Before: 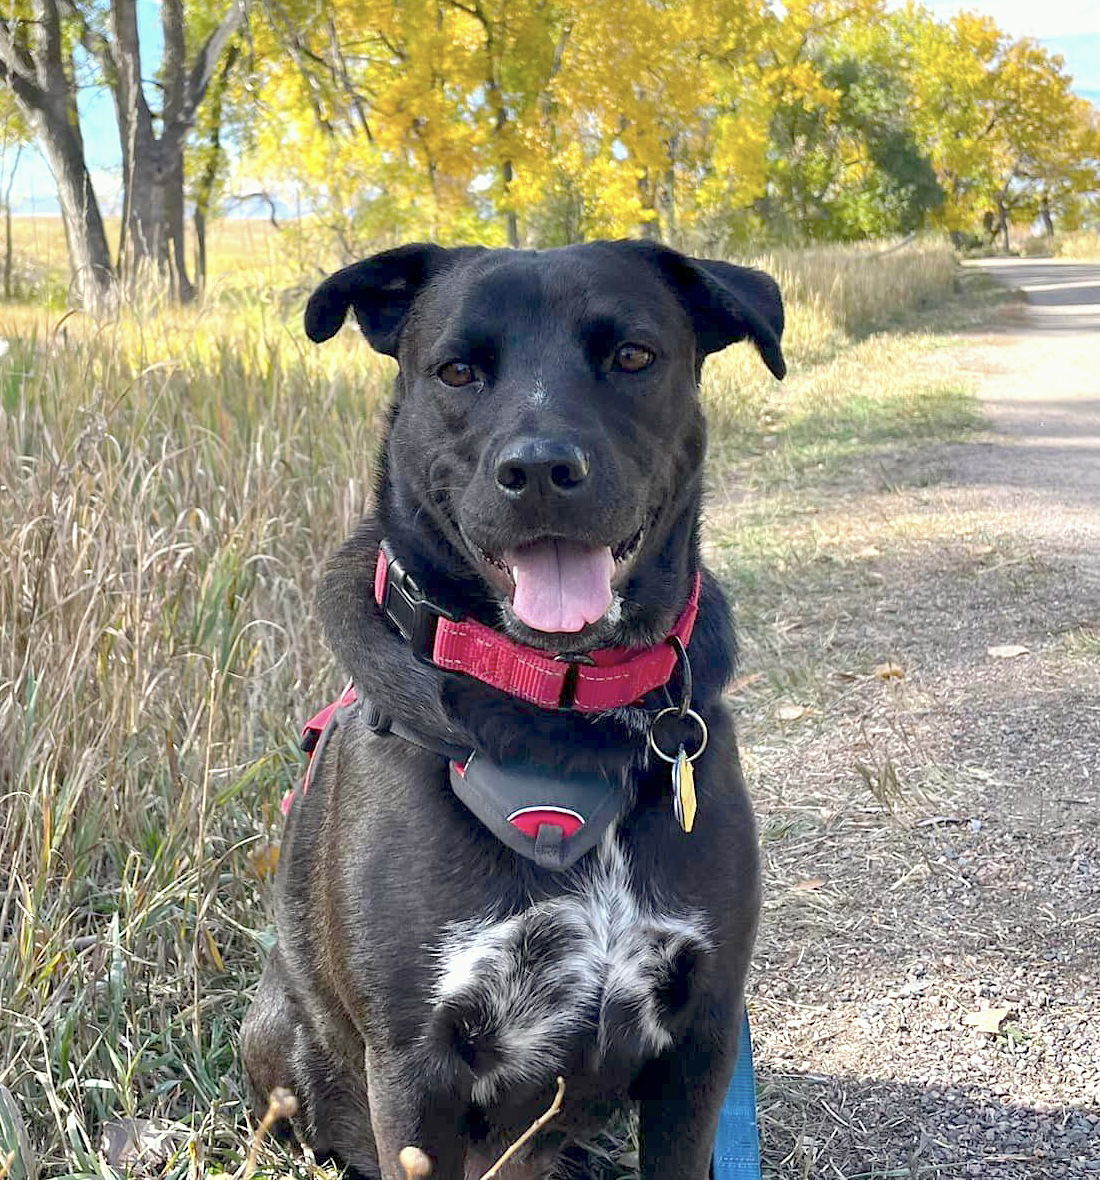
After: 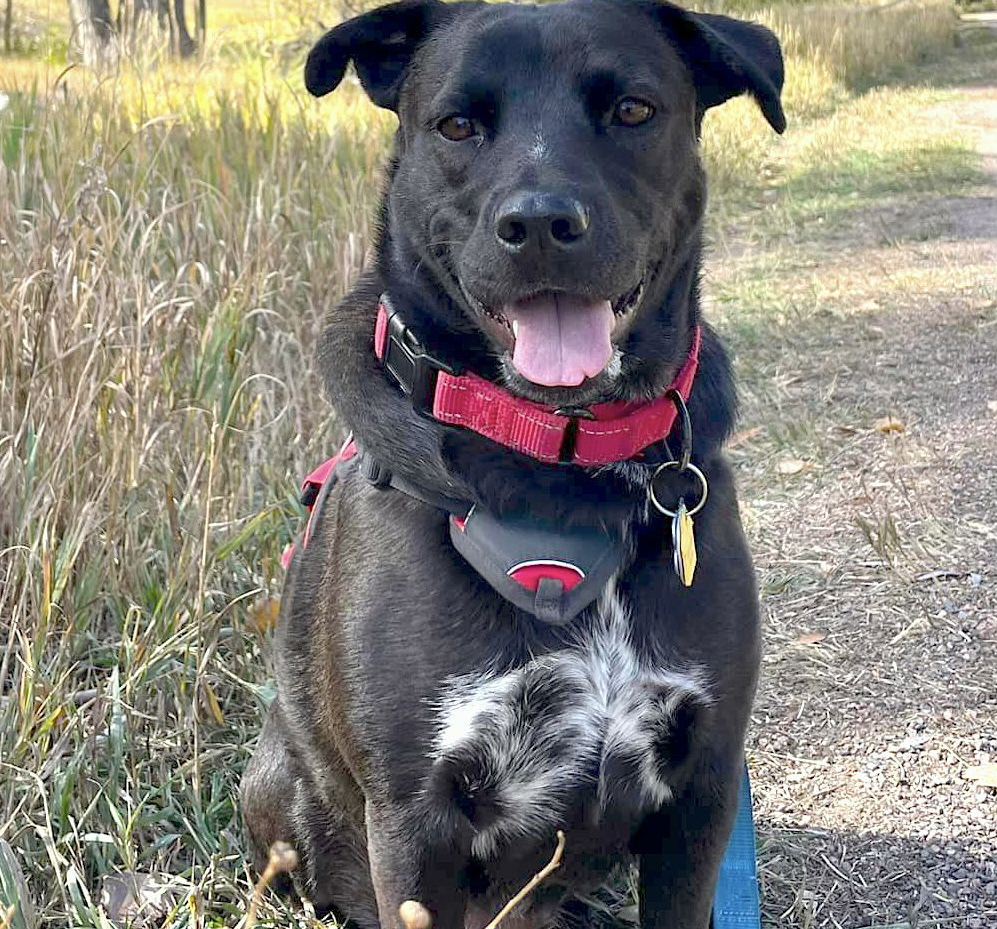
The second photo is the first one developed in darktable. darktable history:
crop: top 20.929%, right 9.354%, bottom 0.276%
